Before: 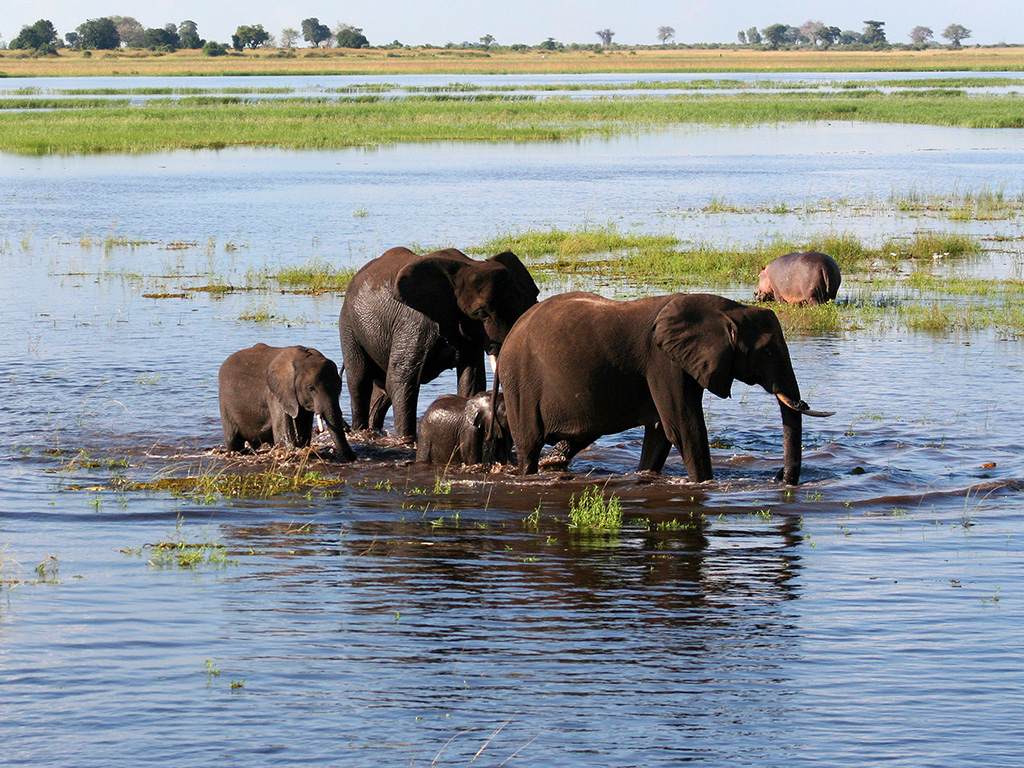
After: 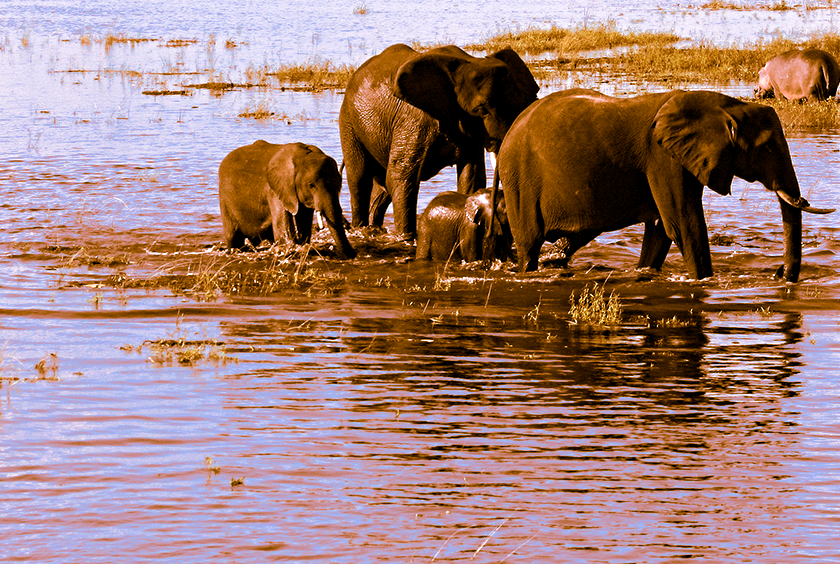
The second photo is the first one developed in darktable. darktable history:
crop: top 26.531%, right 17.959%
exposure: black level correction 0.001, exposure 0.014 EV, compensate highlight preservation false
contrast equalizer: y [[0.5, 0.5, 0.501, 0.63, 0.504, 0.5], [0.5 ×6], [0.5 ×6], [0 ×6], [0 ×6]]
split-toning: shadows › hue 26°, shadows › saturation 0.92, highlights › hue 40°, highlights › saturation 0.92, balance -63, compress 0%
white balance: red 1.042, blue 1.17
